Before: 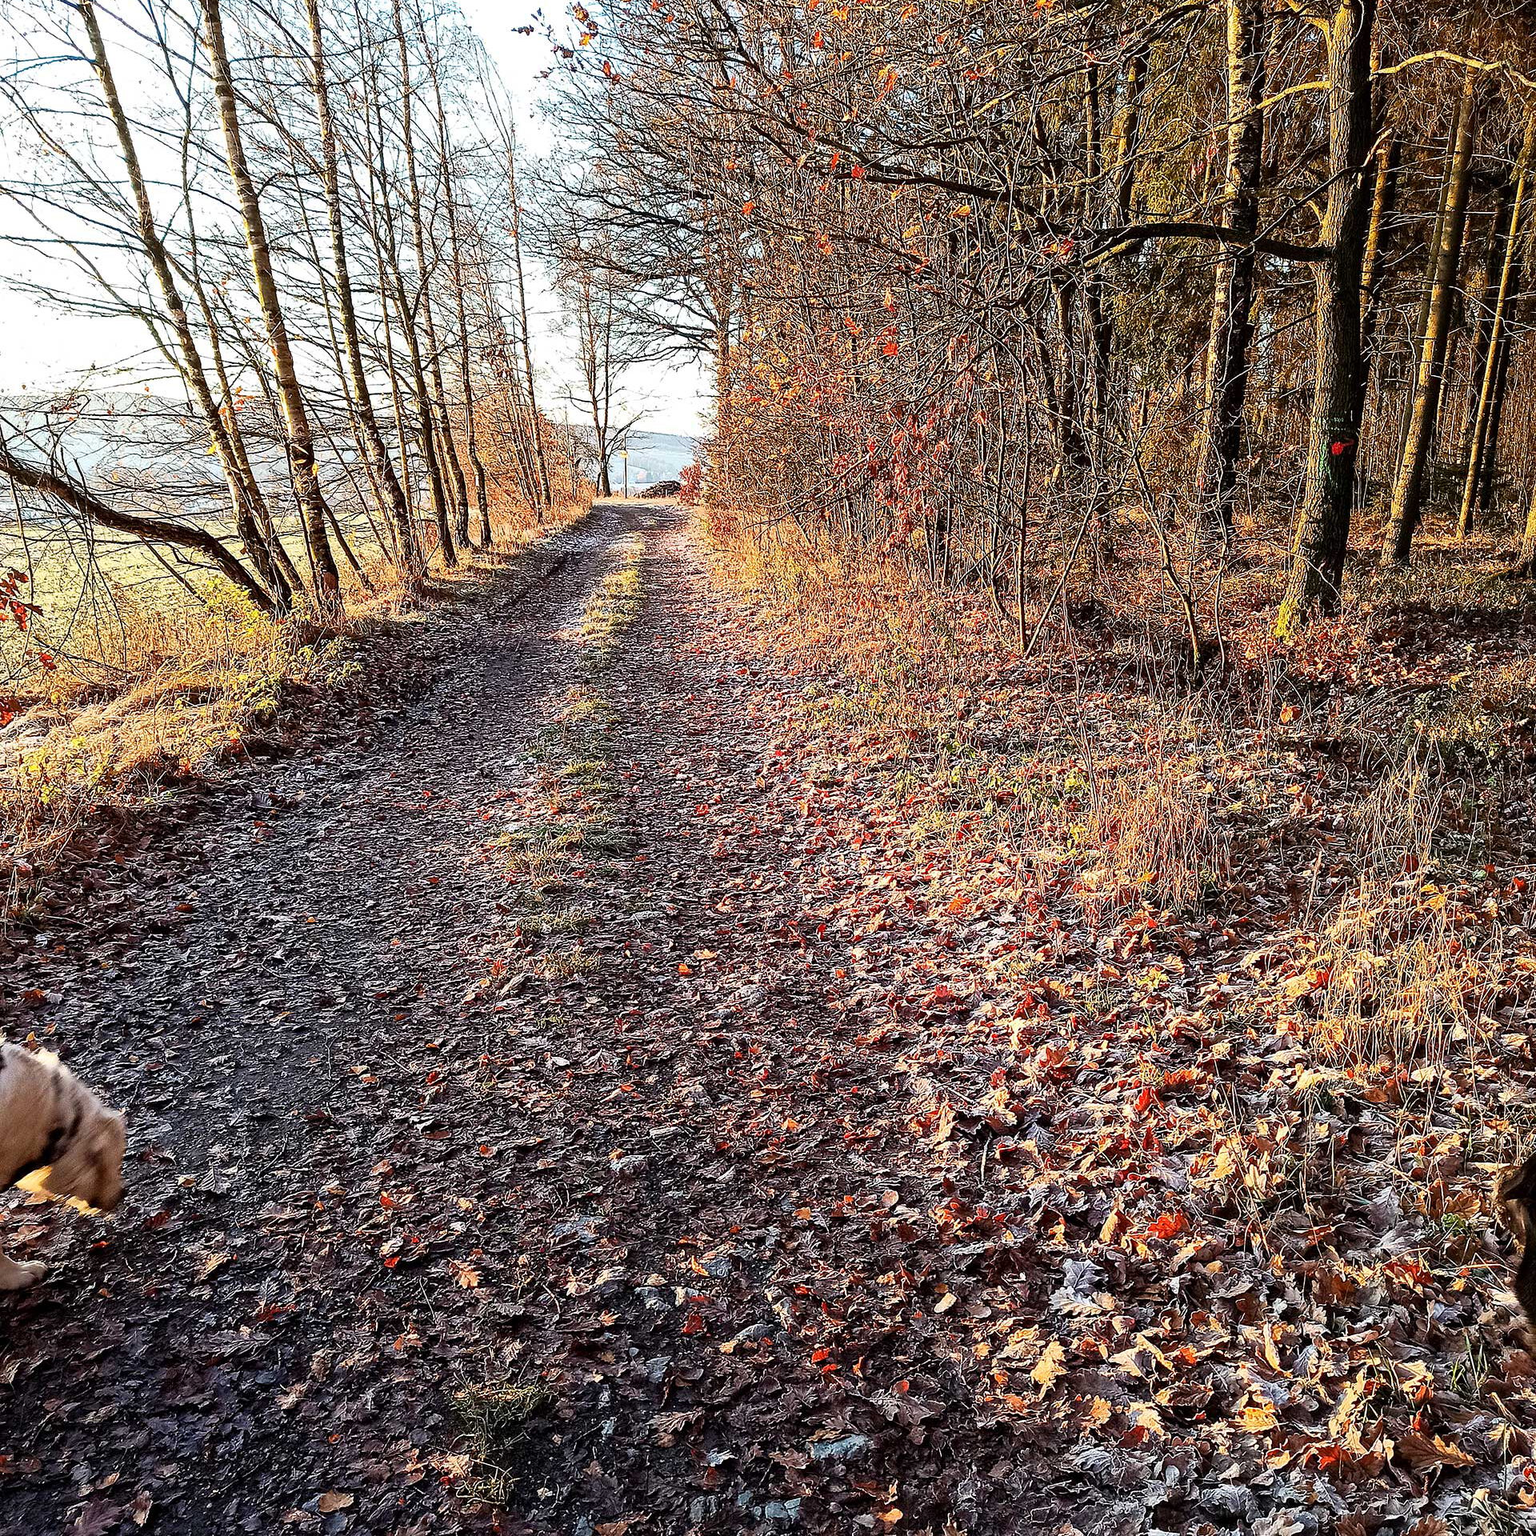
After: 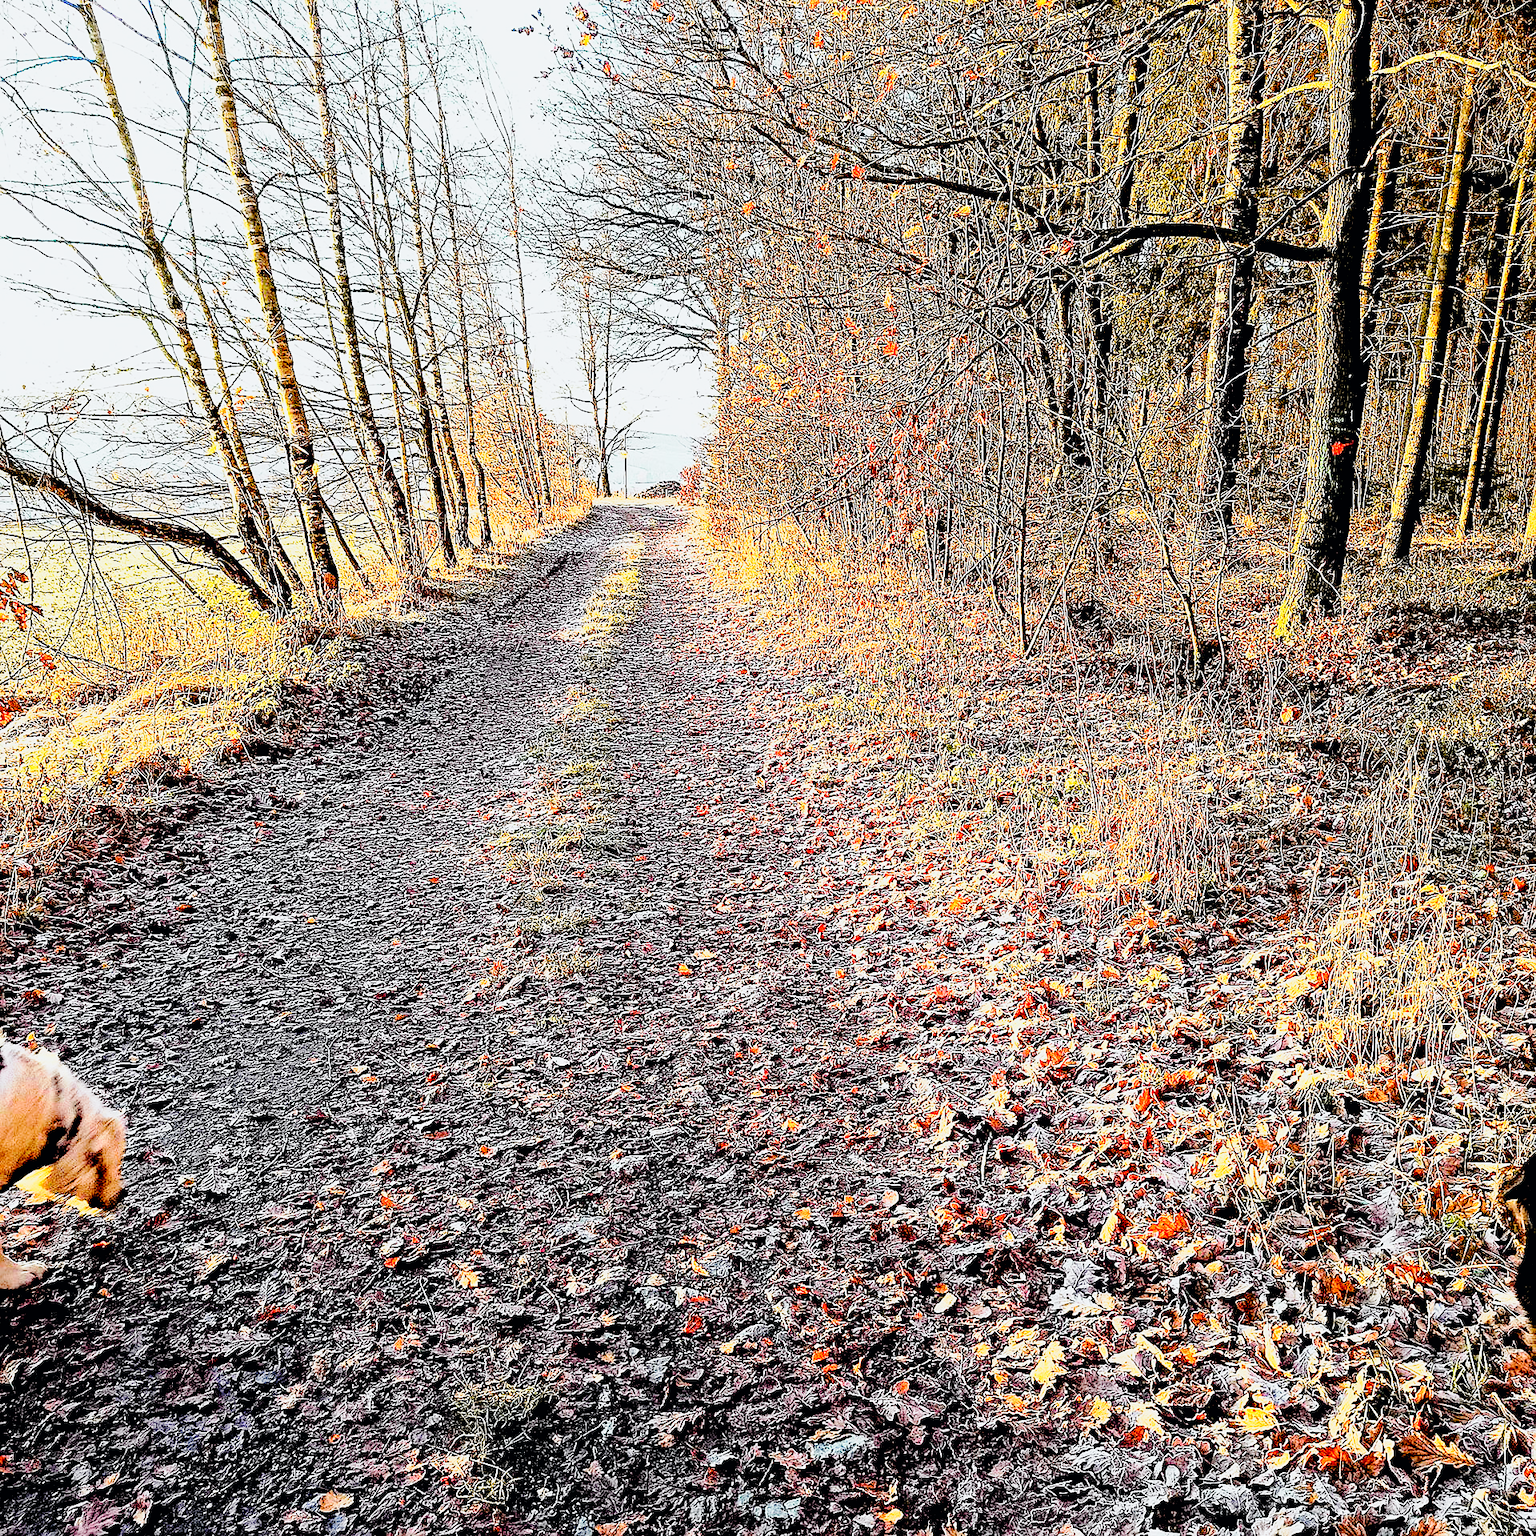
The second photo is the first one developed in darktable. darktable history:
sharpen: on, module defaults
rgb levels: preserve colors sum RGB, levels [[0.038, 0.433, 0.934], [0, 0.5, 1], [0, 0.5, 1]]
exposure: black level correction 0.005, exposure 0.286 EV, compensate highlight preservation false
base curve: curves: ch0 [(0, 0) (0.028, 0.03) (0.121, 0.232) (0.46, 0.748) (0.859, 0.968) (1, 1)], preserve colors none
tone curve: curves: ch0 [(0, 0) (0.11, 0.081) (0.256, 0.259) (0.398, 0.475) (0.498, 0.611) (0.65, 0.757) (0.835, 0.883) (1, 0.961)]; ch1 [(0, 0) (0.346, 0.307) (0.408, 0.369) (0.453, 0.457) (0.482, 0.479) (0.502, 0.498) (0.521, 0.51) (0.553, 0.554) (0.618, 0.65) (0.693, 0.727) (1, 1)]; ch2 [(0, 0) (0.366, 0.337) (0.434, 0.46) (0.485, 0.494) (0.5, 0.494) (0.511, 0.508) (0.537, 0.55) (0.579, 0.599) (0.621, 0.693) (1, 1)], color space Lab, independent channels, preserve colors none
